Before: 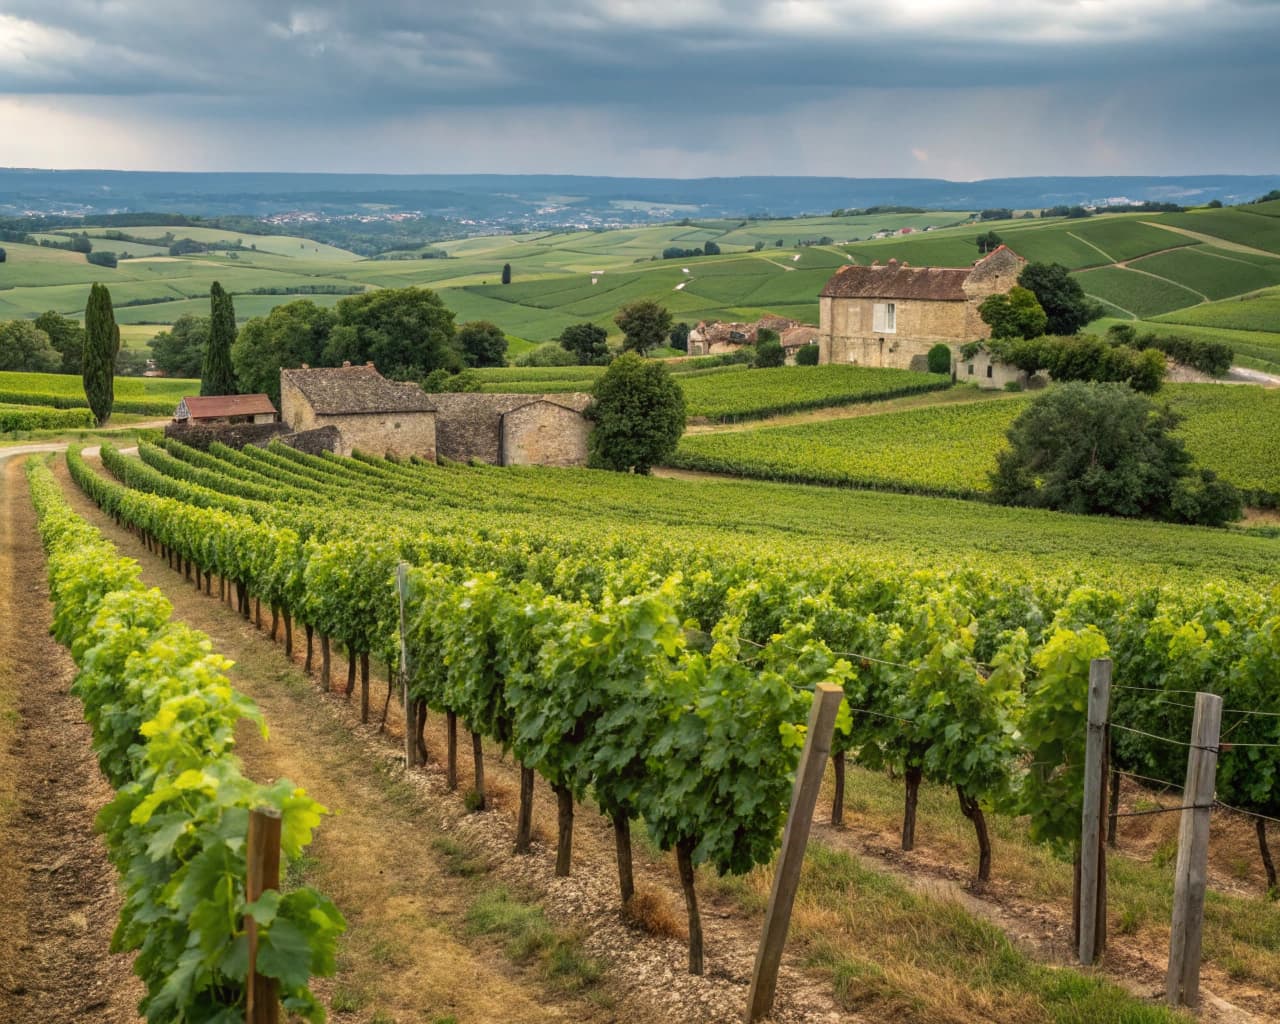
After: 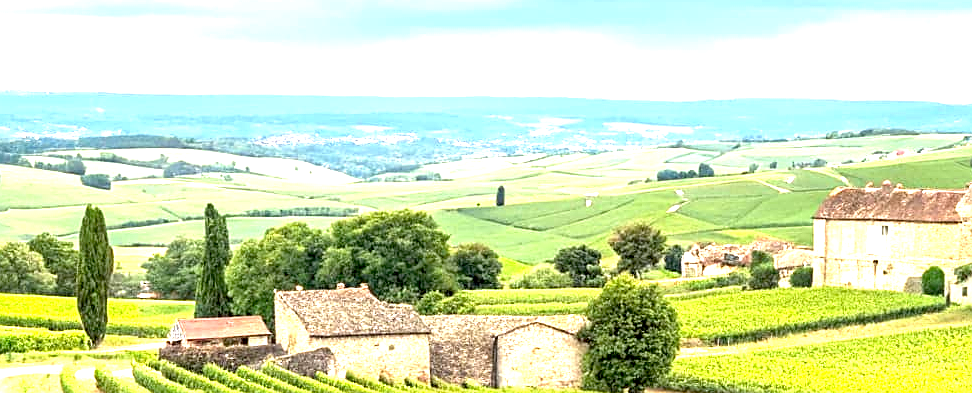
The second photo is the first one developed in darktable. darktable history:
crop: left 0.512%, top 7.628%, right 23.479%, bottom 53.943%
sharpen: on, module defaults
exposure: black level correction 0.005, exposure 2.068 EV, compensate highlight preservation false
